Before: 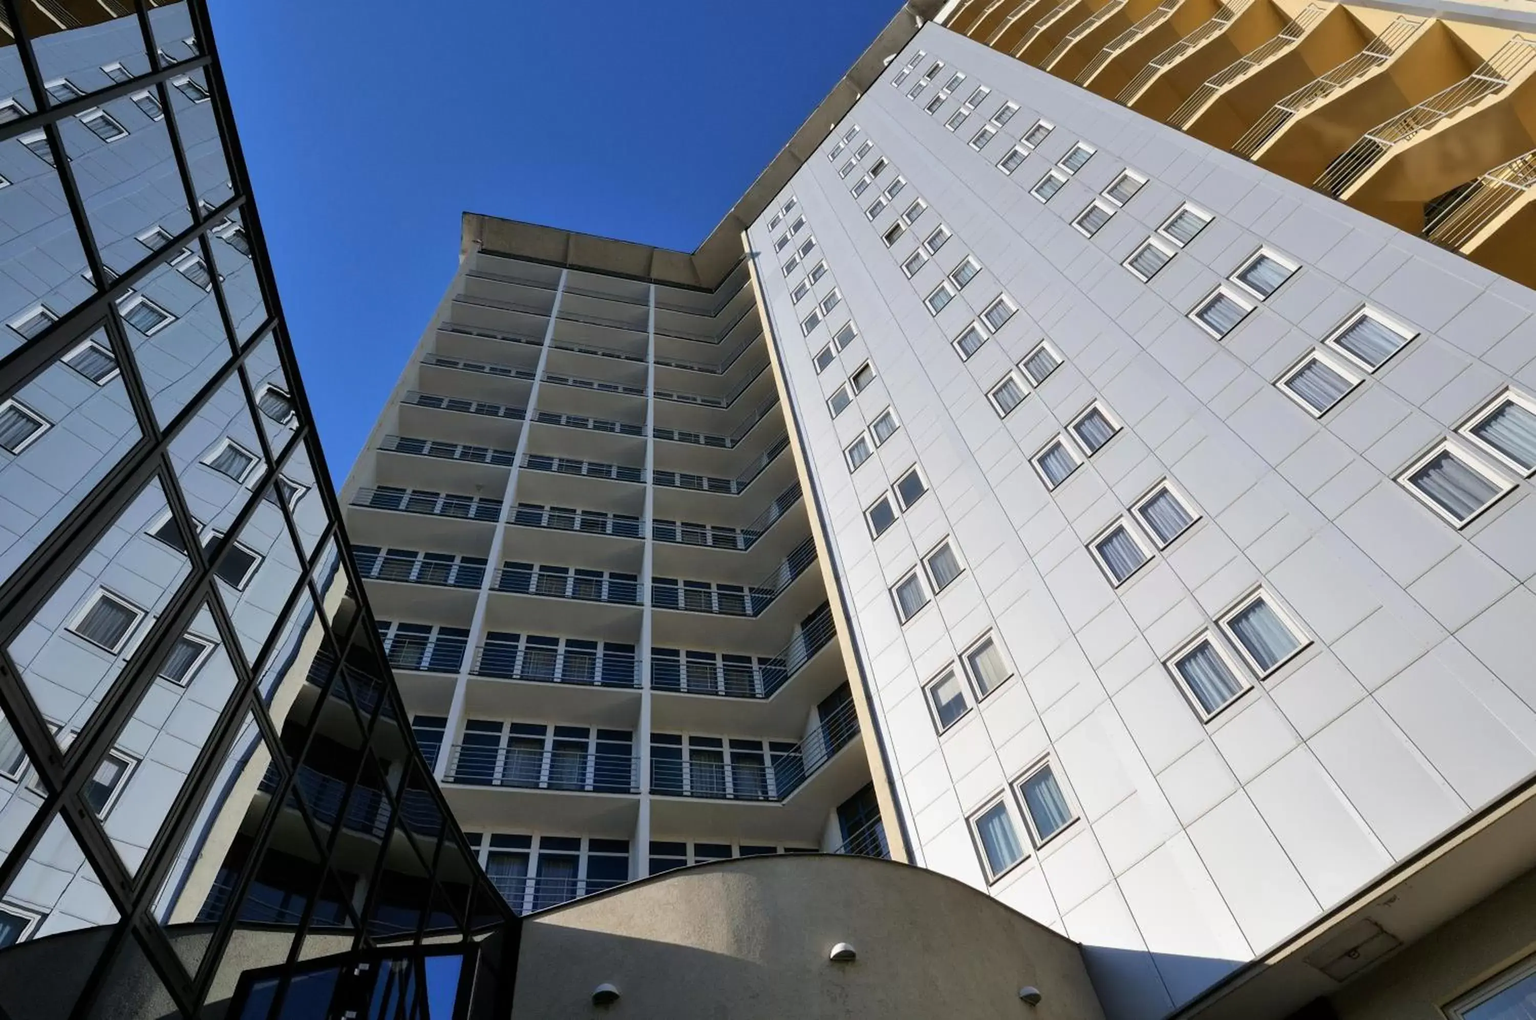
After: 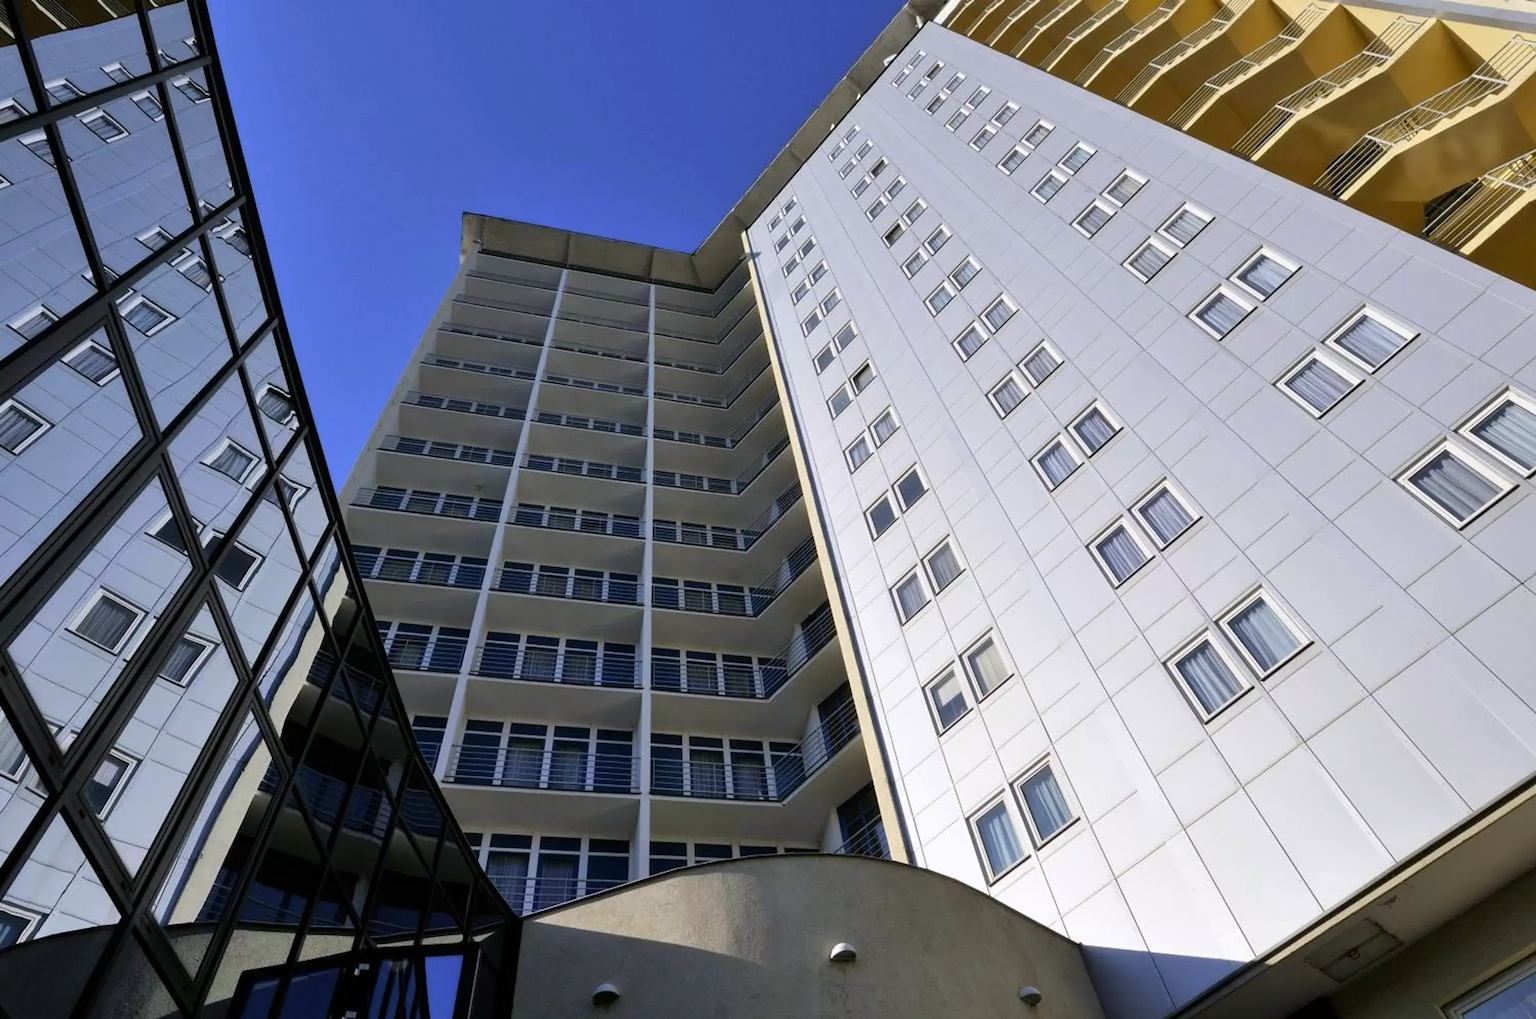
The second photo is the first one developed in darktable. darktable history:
color correction: highlights a* 1.39, highlights b* 17.83
white balance: red 0.948, green 1.02, blue 1.176
